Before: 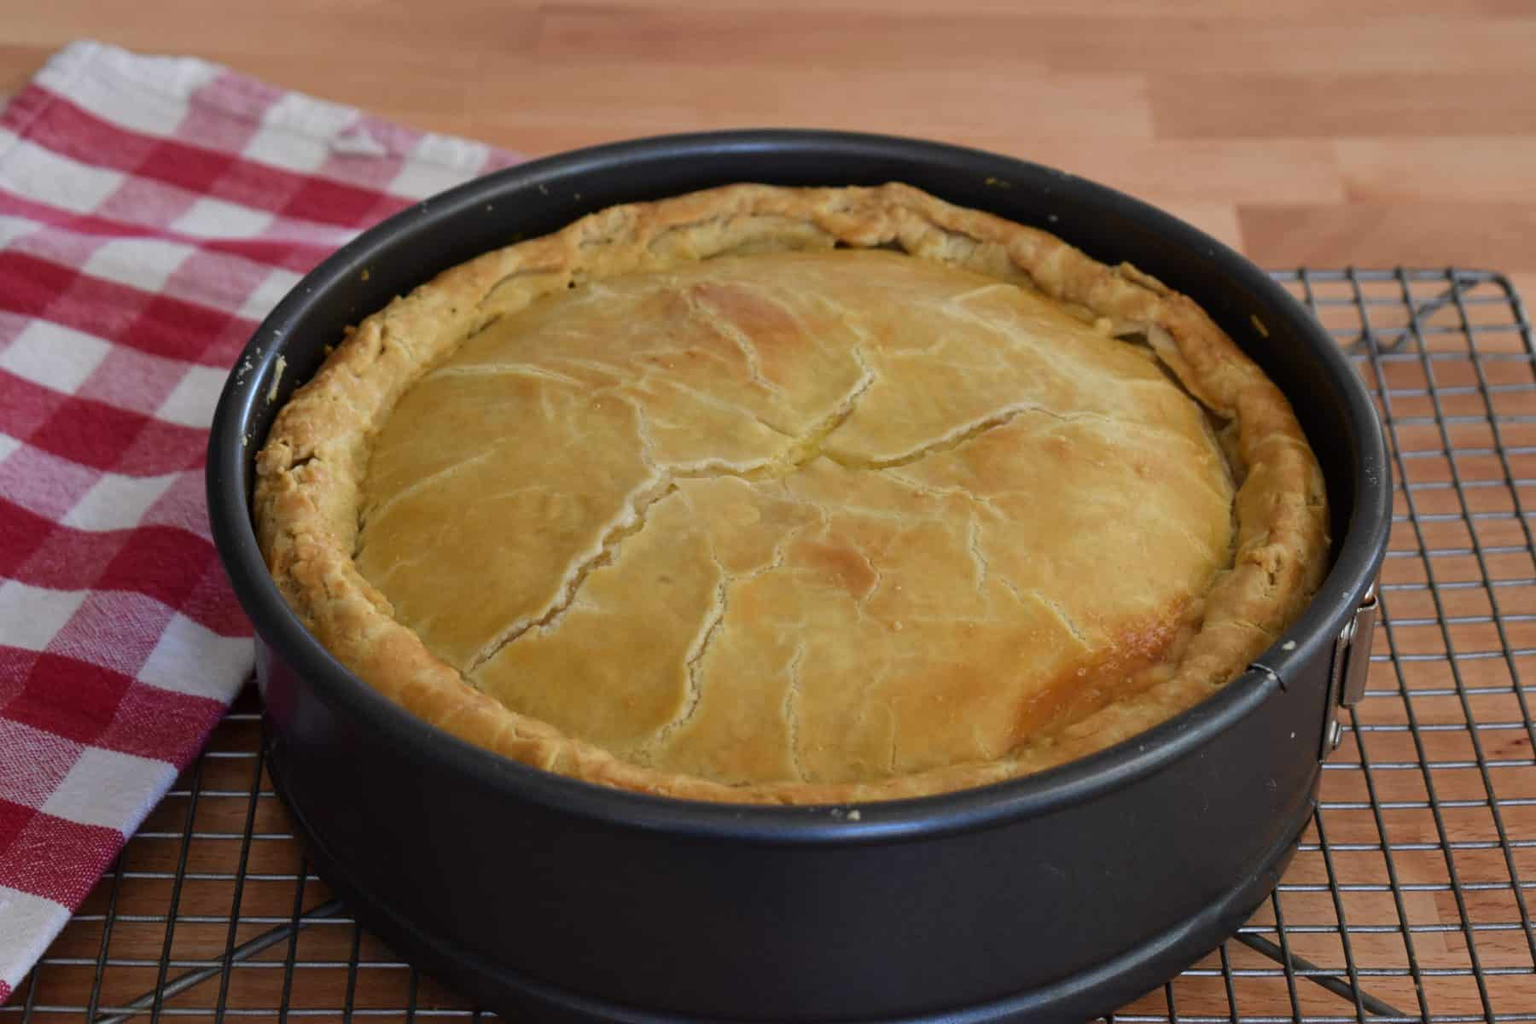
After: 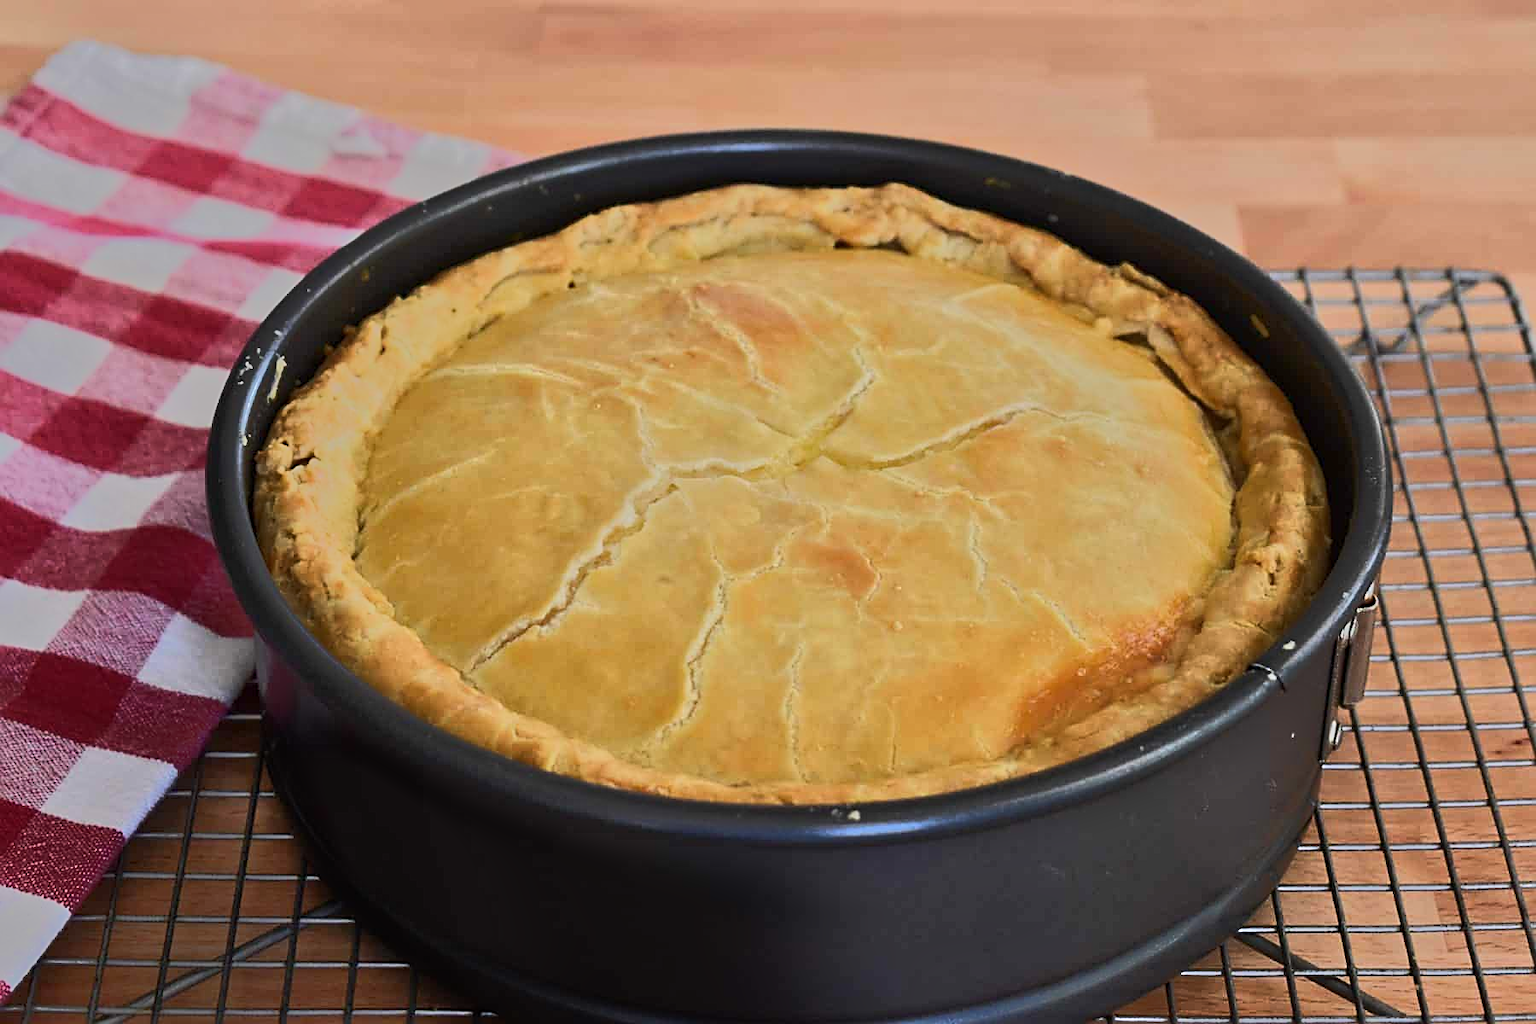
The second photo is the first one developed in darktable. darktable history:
sharpen: on, module defaults
tone equalizer: -7 EV -0.658 EV, -6 EV 0.992 EV, -5 EV -0.441 EV, -4 EV 0.451 EV, -3 EV 0.408 EV, -2 EV 0.132 EV, -1 EV -0.143 EV, +0 EV -0.388 EV, edges refinement/feathering 500, mask exposure compensation -1.57 EV, preserve details guided filter
